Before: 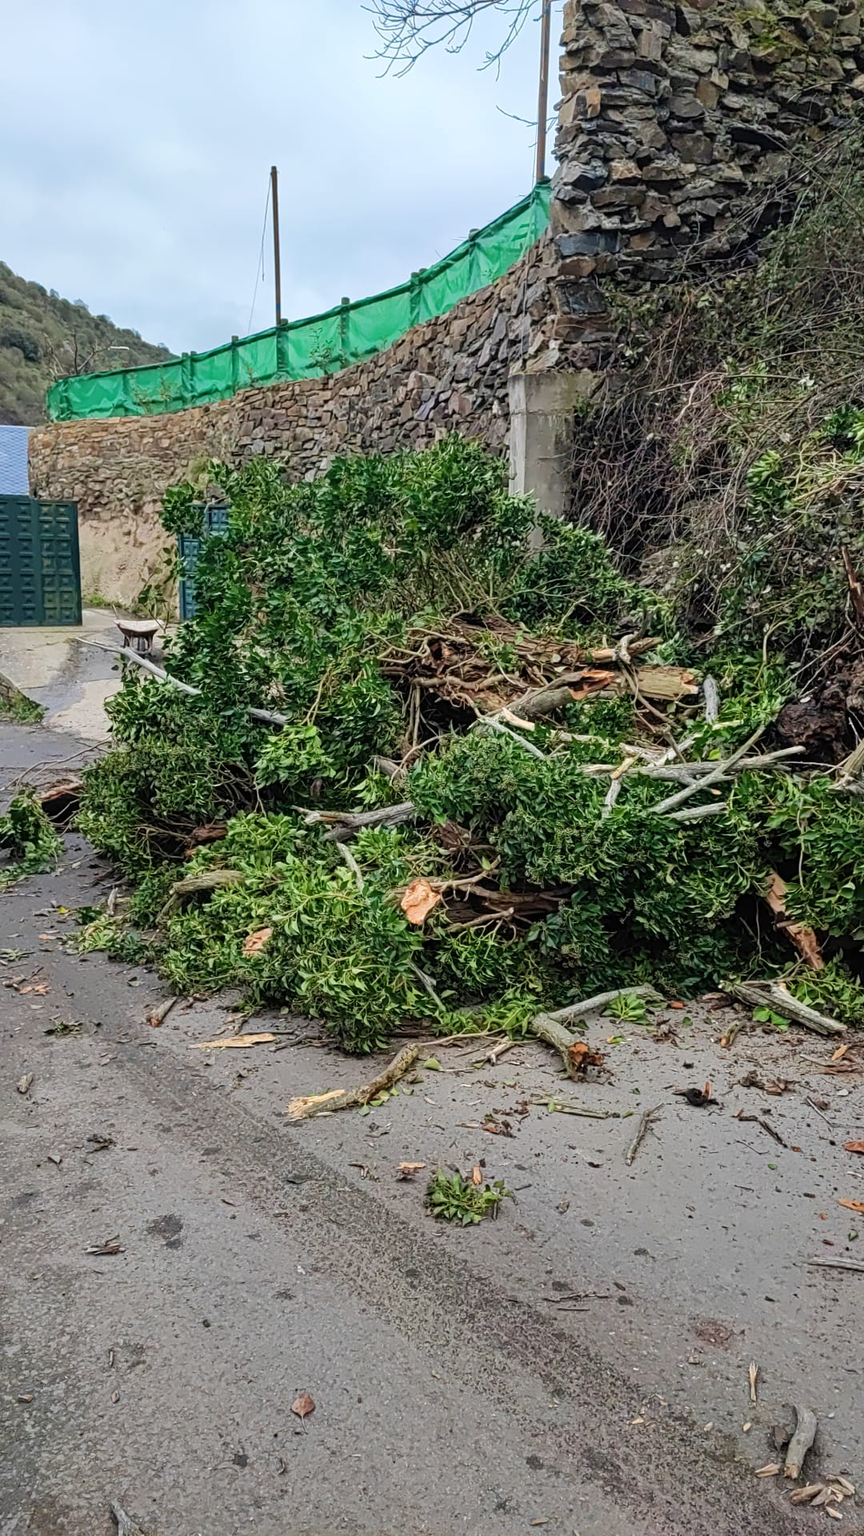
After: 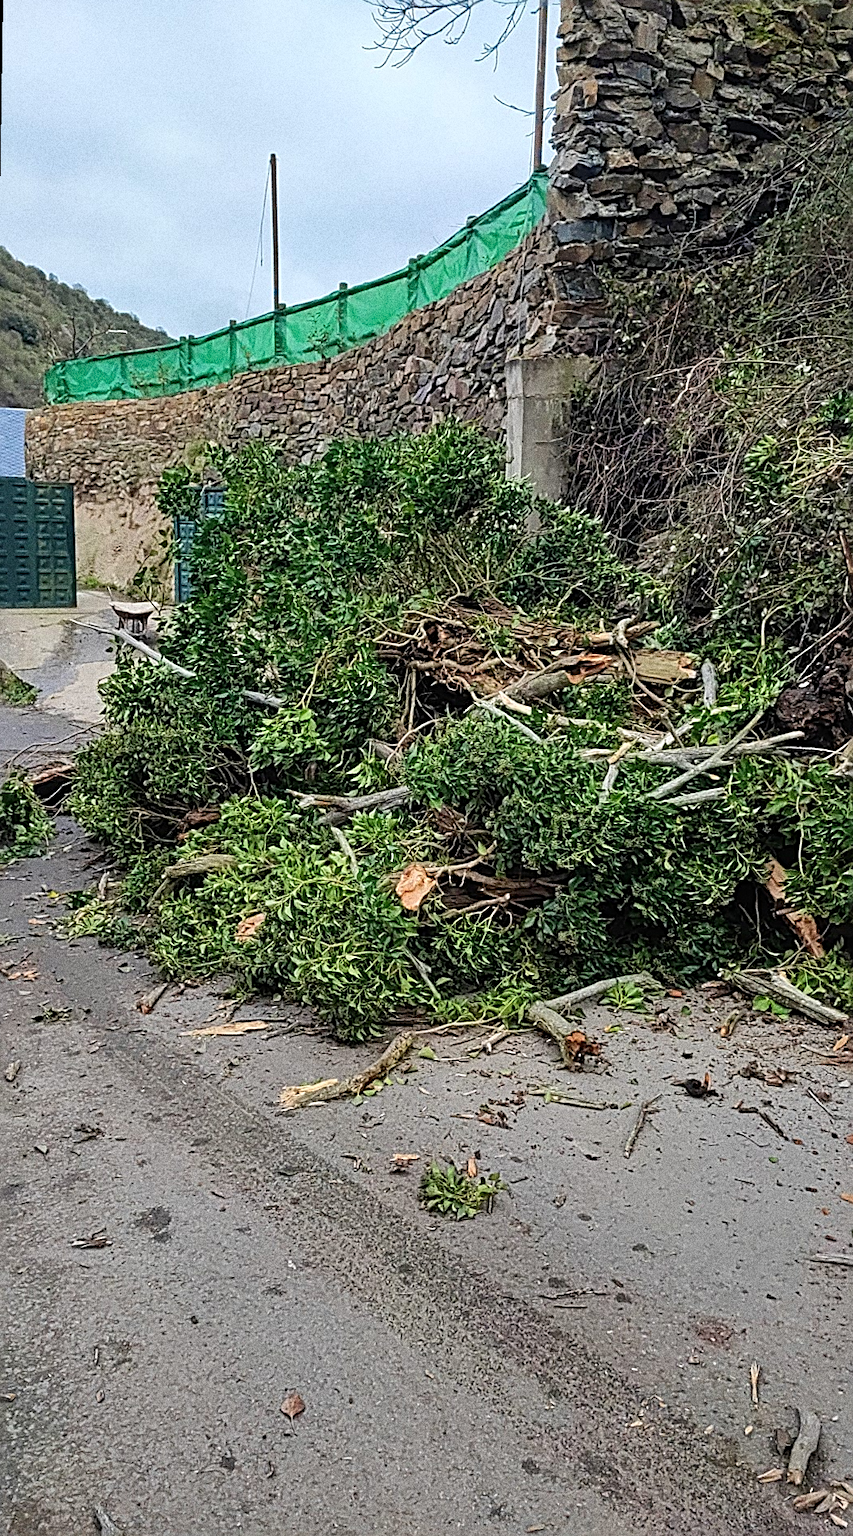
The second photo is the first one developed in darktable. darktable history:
sharpen: radius 2.584, amount 0.688
grain: coarseness 10.62 ISO, strength 55.56%
rotate and perspective: rotation 0.226°, lens shift (vertical) -0.042, crop left 0.023, crop right 0.982, crop top 0.006, crop bottom 0.994
